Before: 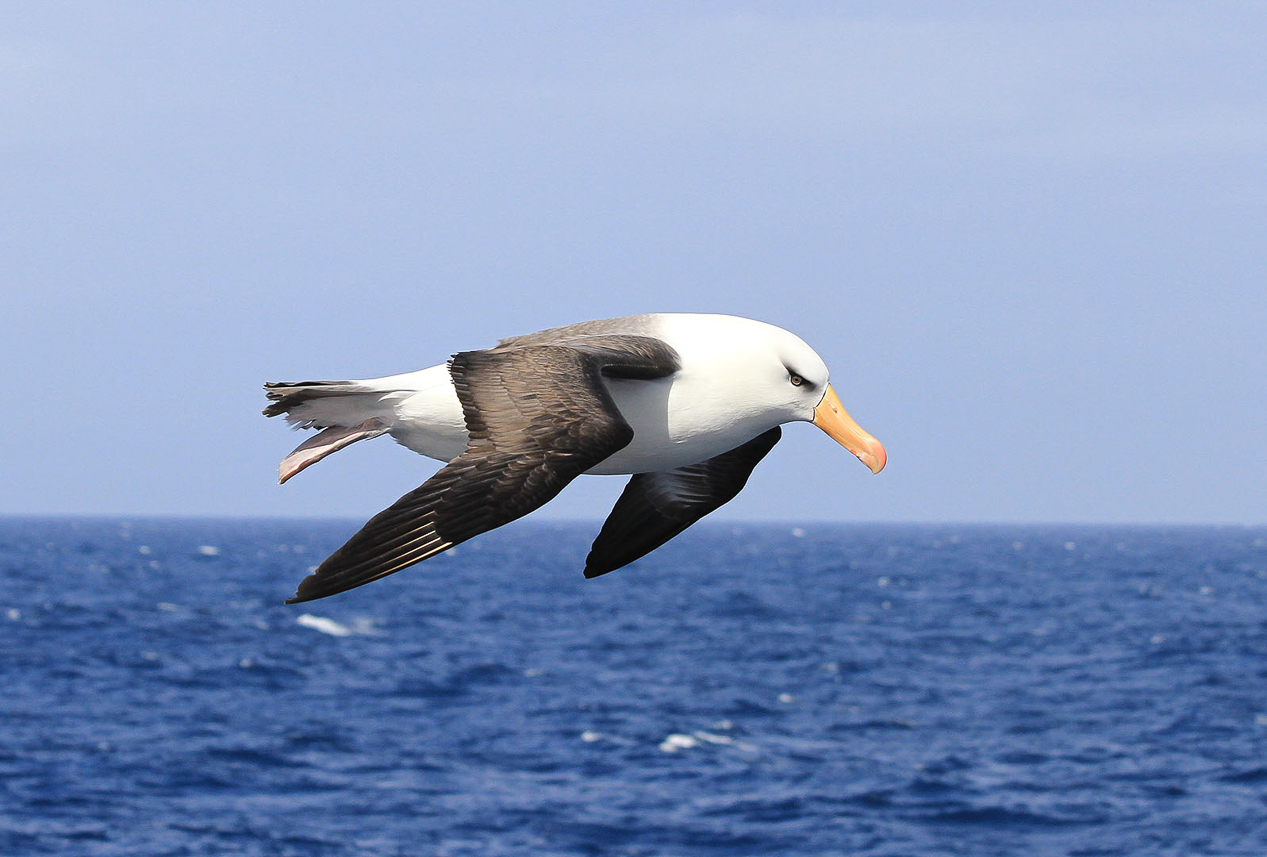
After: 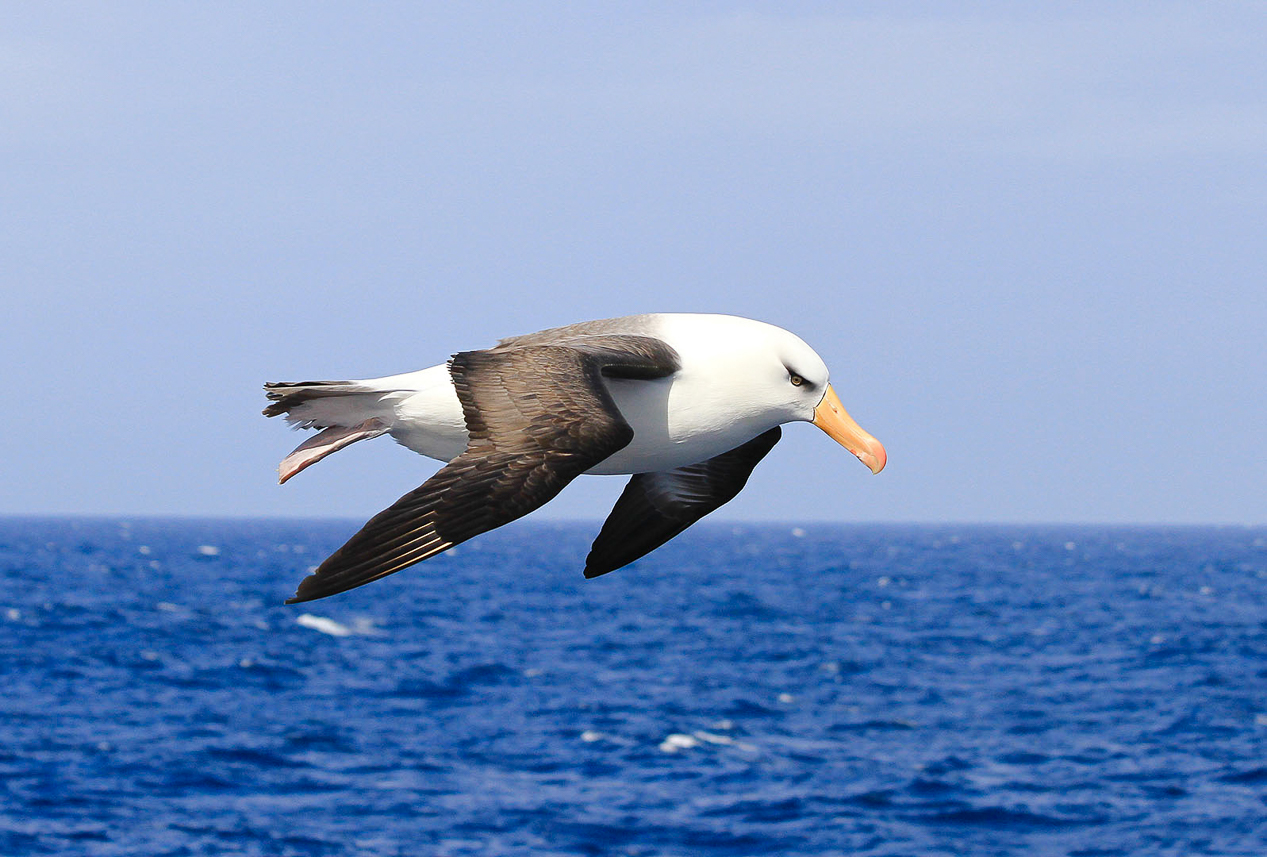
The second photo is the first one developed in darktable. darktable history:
color balance rgb: perceptual saturation grading › global saturation 20%, perceptual saturation grading › highlights -24.939%, perceptual saturation grading › shadows 49.219%
